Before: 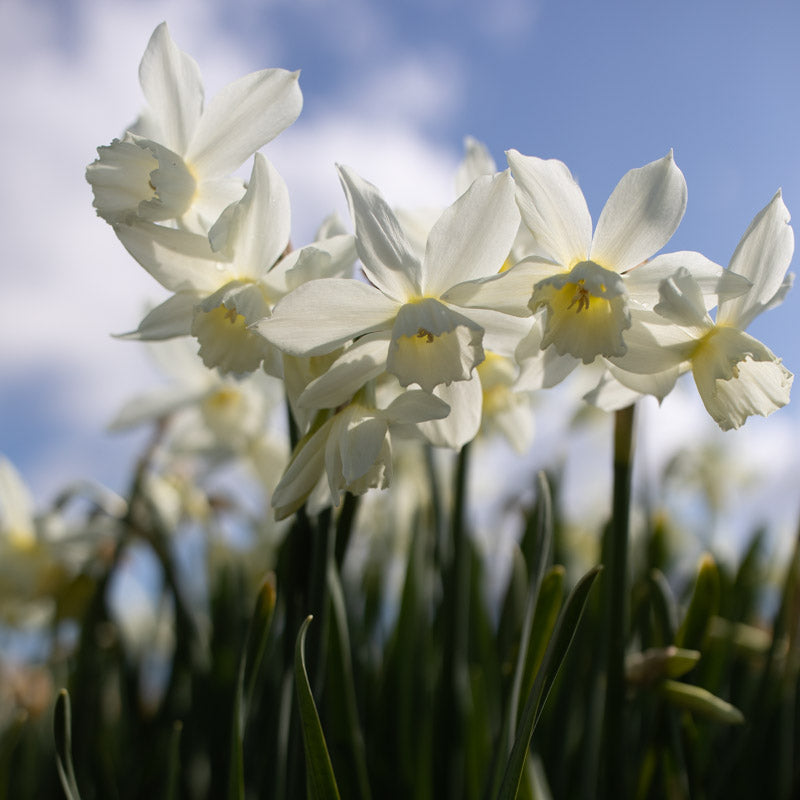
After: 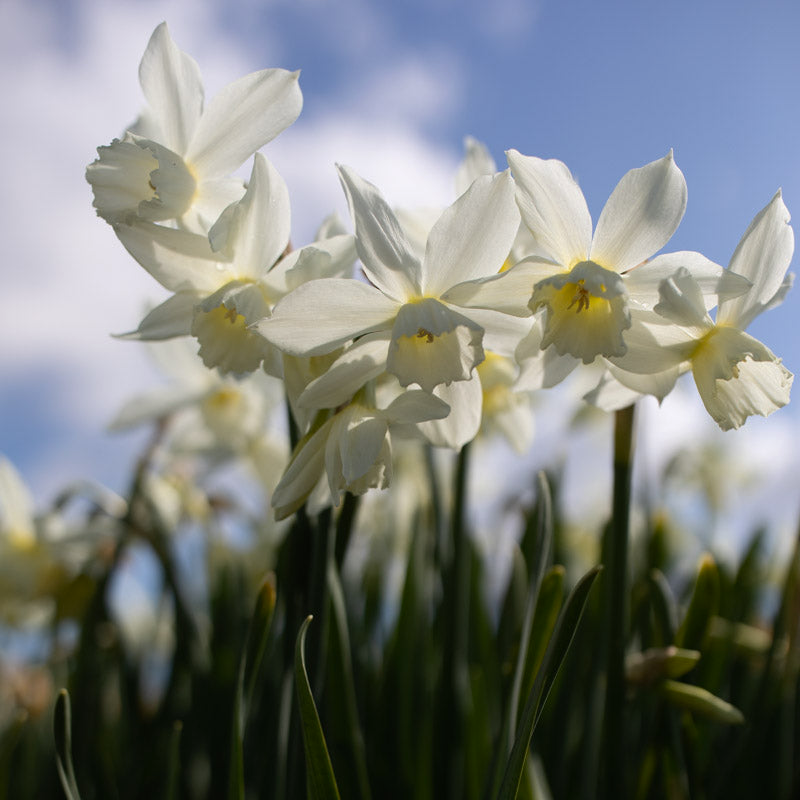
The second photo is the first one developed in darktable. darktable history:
base curve: curves: ch0 [(0, 0) (0.74, 0.67) (1, 1)]
contrast brightness saturation: contrast 0.1, brightness 0.03, saturation 0.09
